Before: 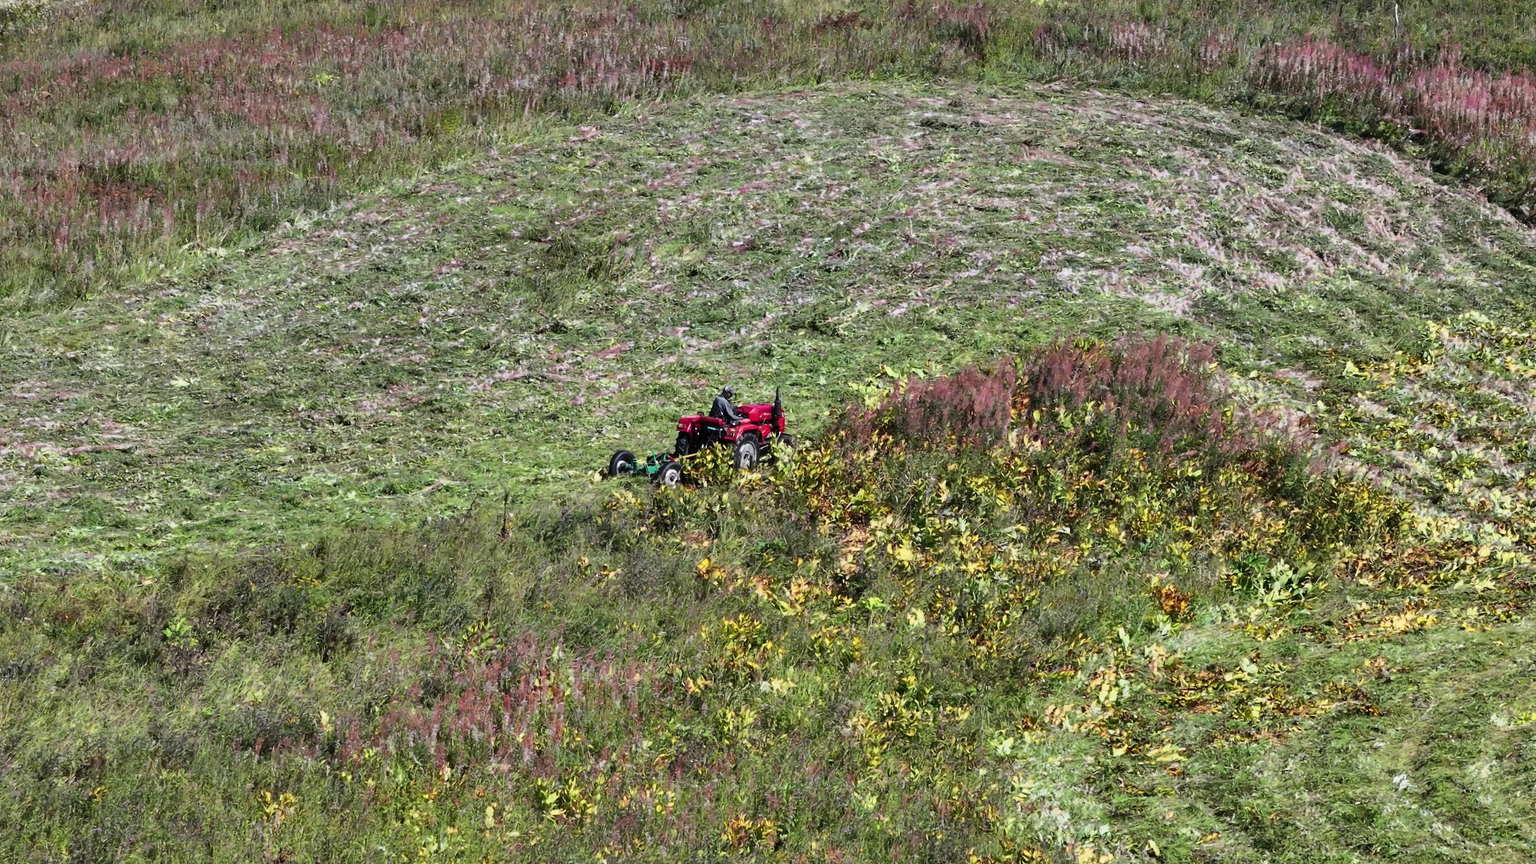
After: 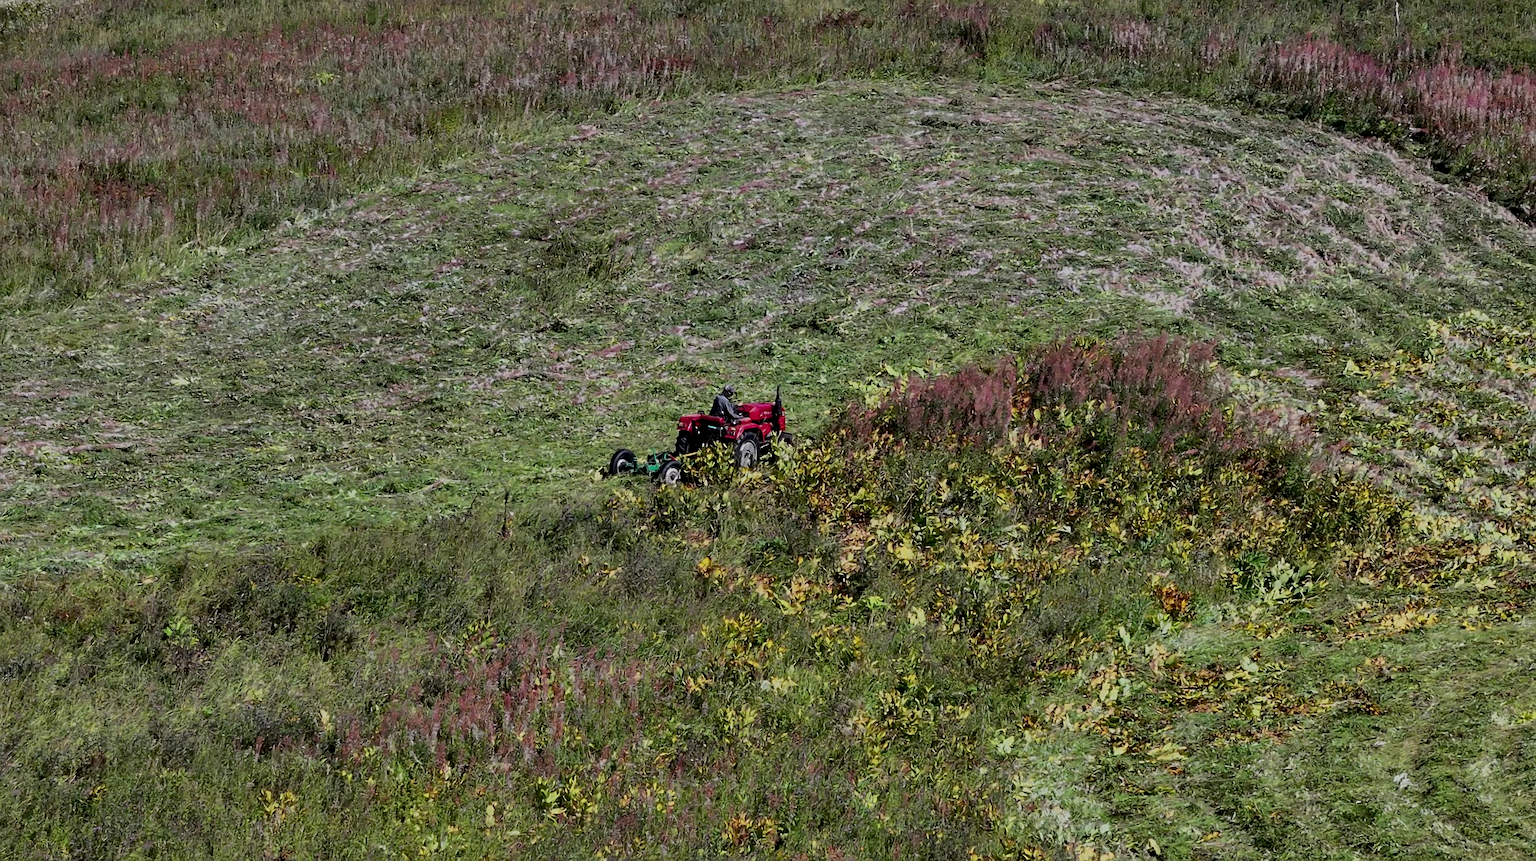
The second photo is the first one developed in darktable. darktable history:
crop: top 0.221%, bottom 0.126%
exposure: black level correction 0.009, exposure -0.658 EV, compensate exposure bias true, compensate highlight preservation false
sharpen: radius 2.186, amount 0.382, threshold 0.019
